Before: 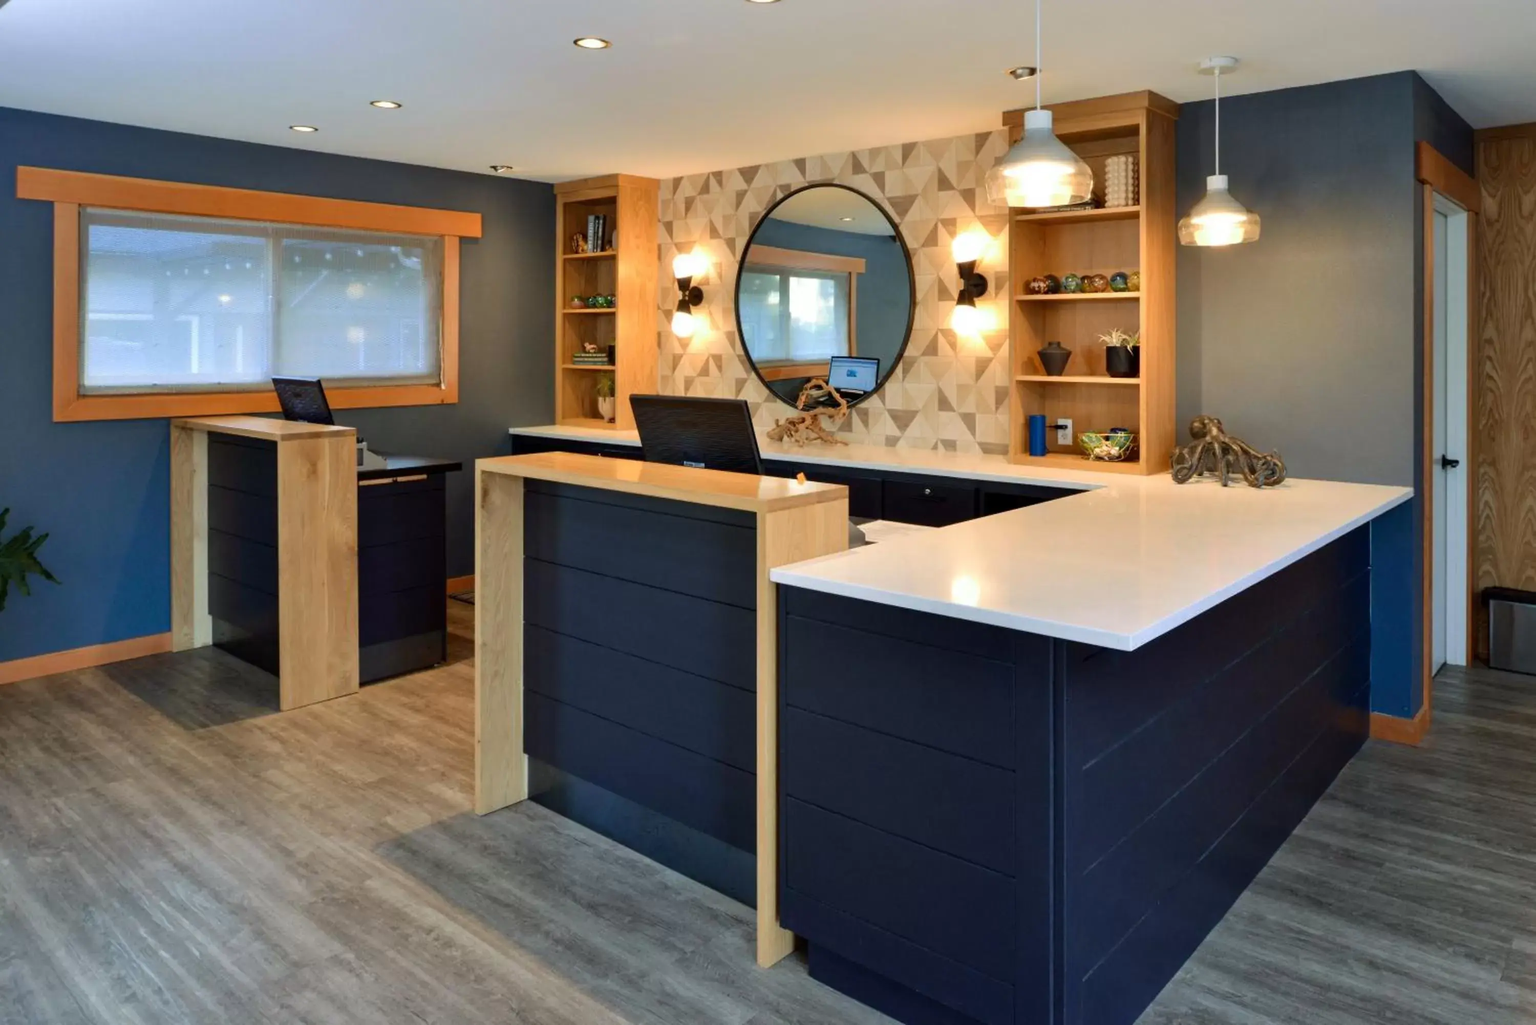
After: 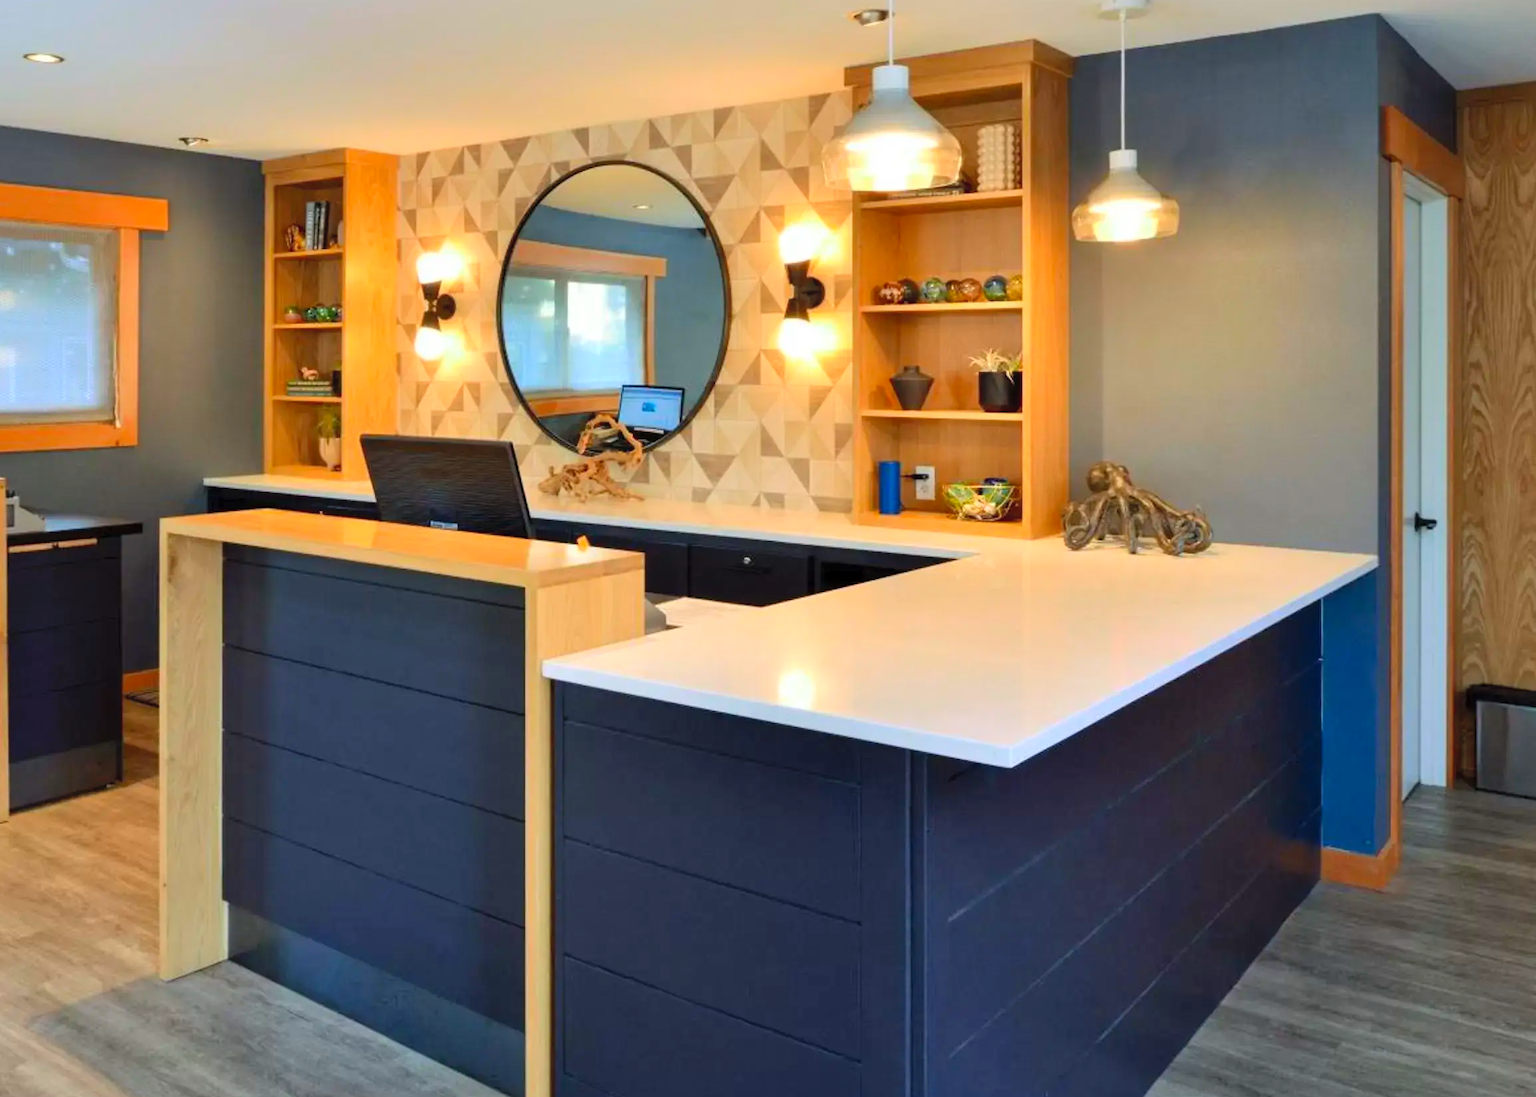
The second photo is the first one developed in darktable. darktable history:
contrast brightness saturation: contrast 0.065, brightness 0.175, saturation 0.401
crop: left 22.955%, top 5.876%, bottom 11.616%
